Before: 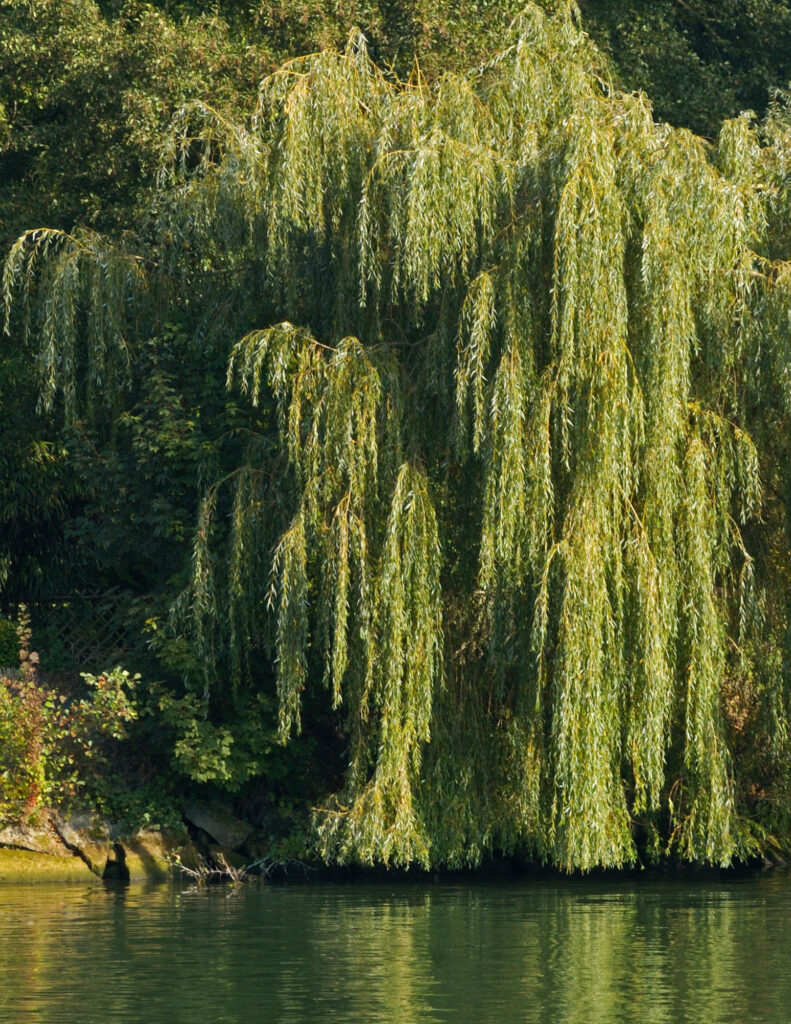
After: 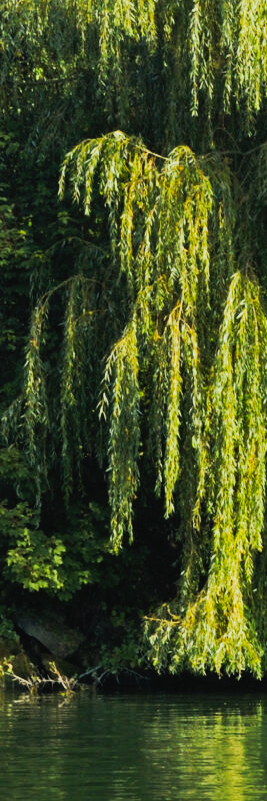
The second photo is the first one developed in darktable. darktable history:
crop and rotate: left 21.338%, top 18.74%, right 44.887%, bottom 2.995%
filmic rgb: black relative exposure -7.65 EV, white relative exposure 4.56 EV, hardness 3.61
tone curve: curves: ch0 [(0, 0.026) (0.172, 0.194) (0.398, 0.437) (0.469, 0.544) (0.612, 0.741) (0.845, 0.926) (1, 0.968)]; ch1 [(0, 0) (0.437, 0.453) (0.472, 0.467) (0.502, 0.502) (0.531, 0.537) (0.574, 0.583) (0.617, 0.64) (0.699, 0.749) (0.859, 0.919) (1, 1)]; ch2 [(0, 0) (0.33, 0.301) (0.421, 0.443) (0.476, 0.502) (0.511, 0.504) (0.553, 0.55) (0.595, 0.586) (0.664, 0.664) (1, 1)], preserve colors none
color correction: highlights a* -5.78, highlights b* 10.88
